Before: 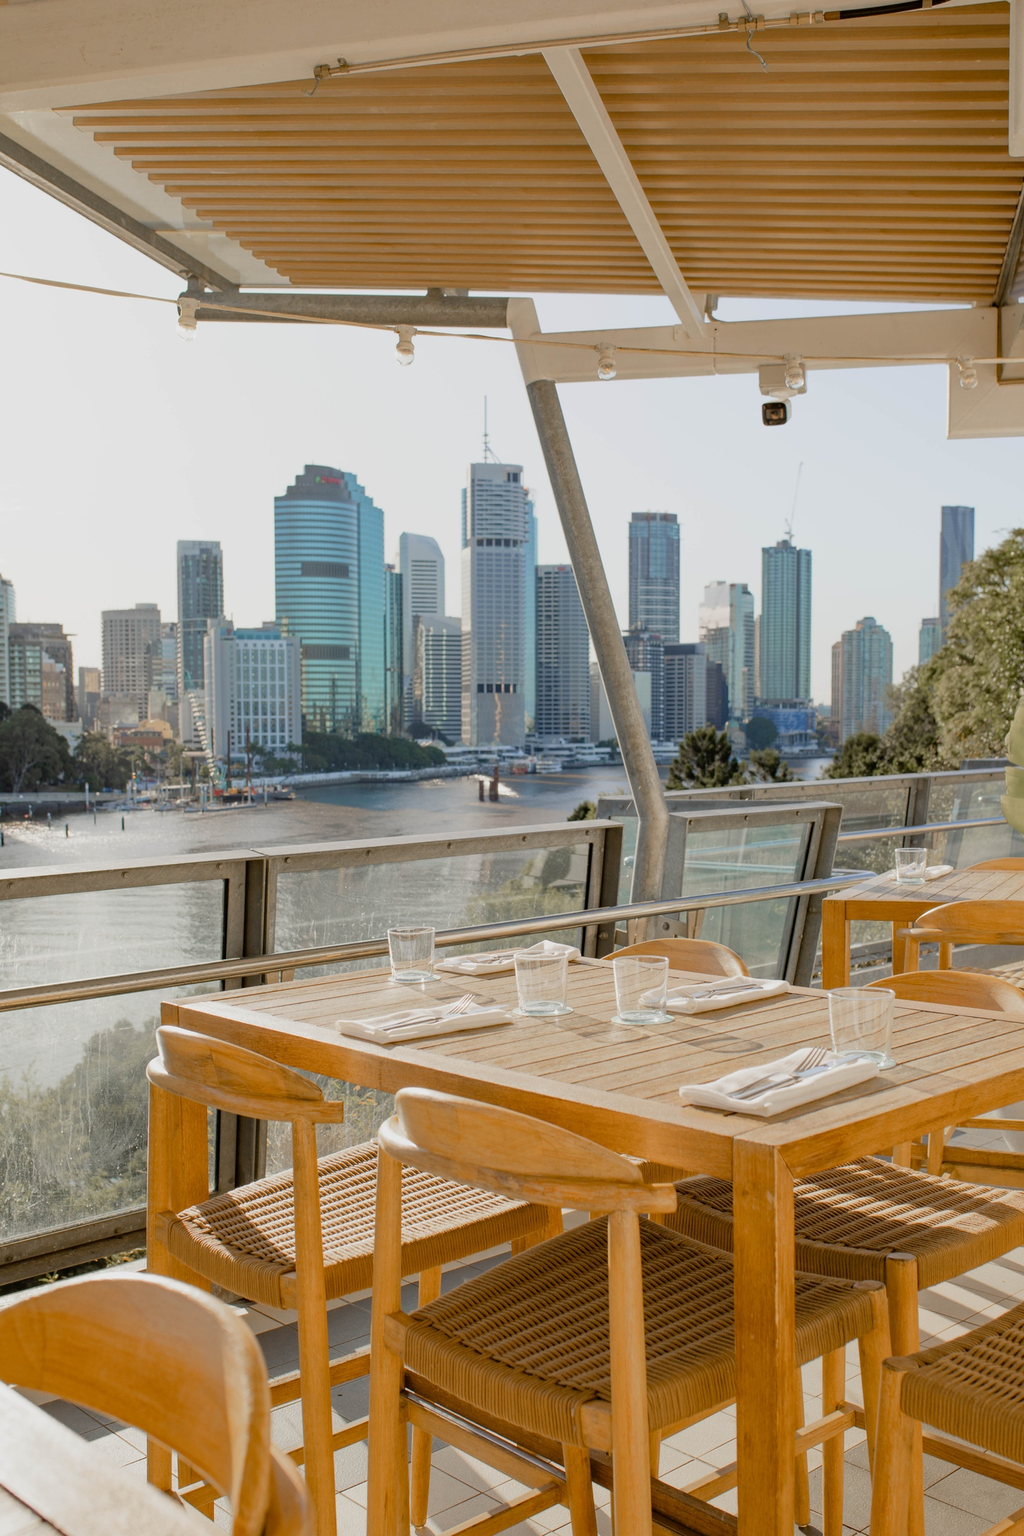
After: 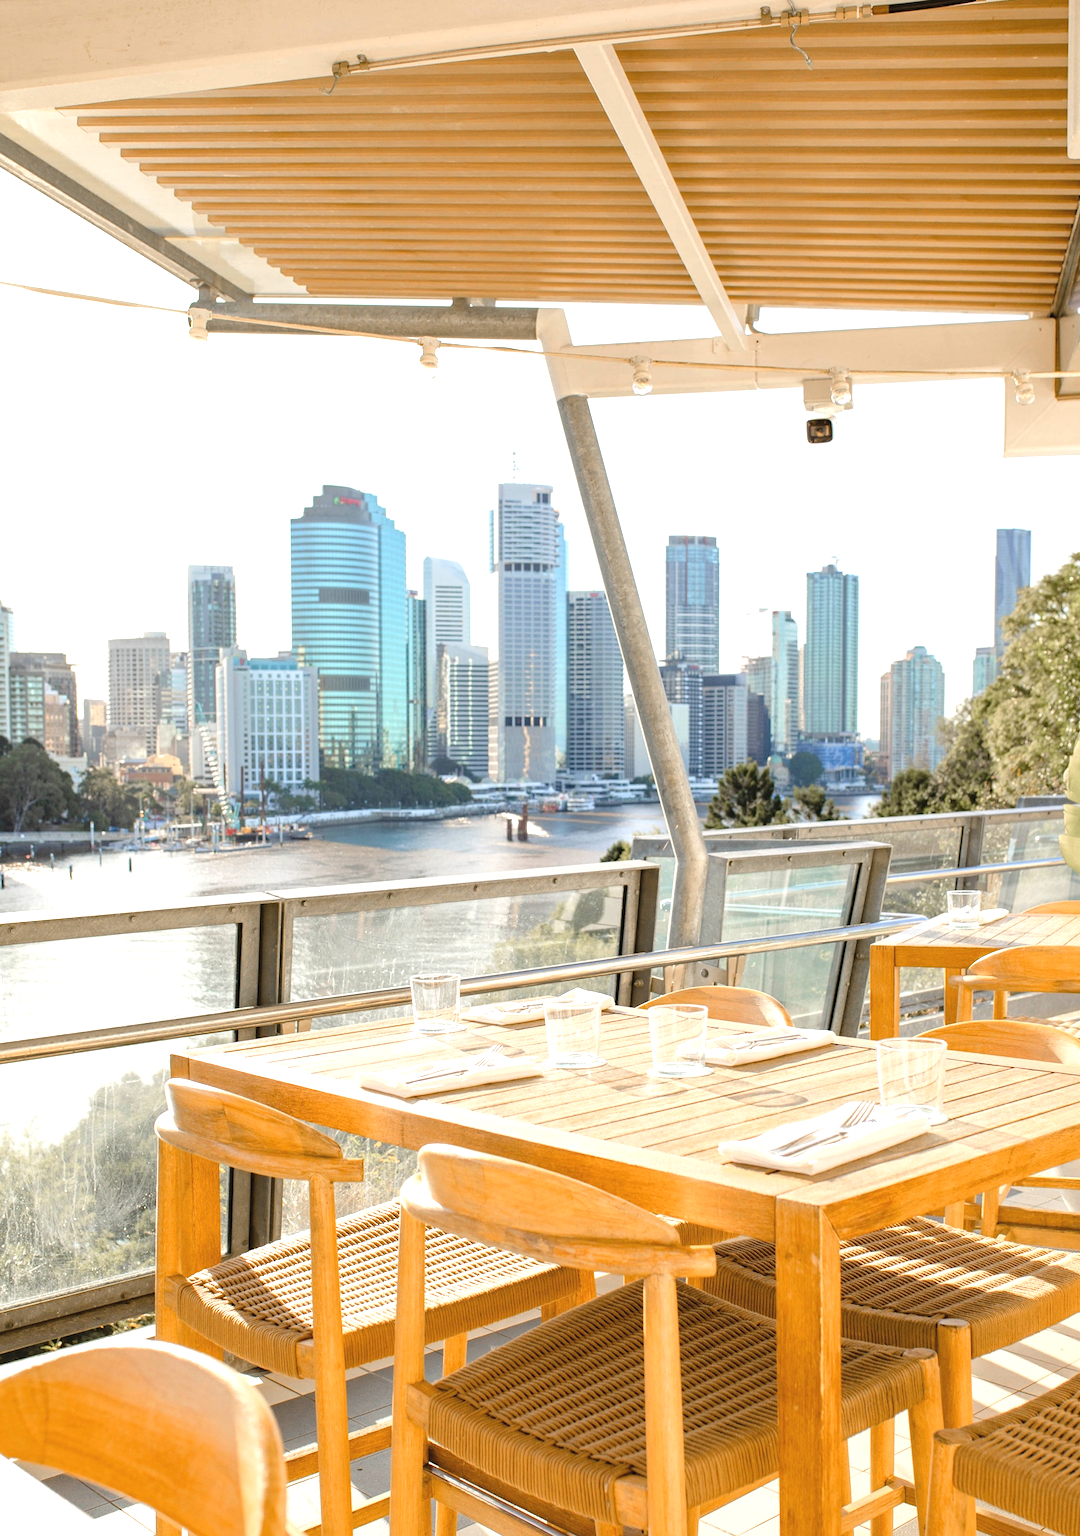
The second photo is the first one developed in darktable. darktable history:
crop: top 0.448%, right 0.264%, bottom 5.045%
exposure: black level correction -0.002, exposure 1.115 EV, compensate highlight preservation false
